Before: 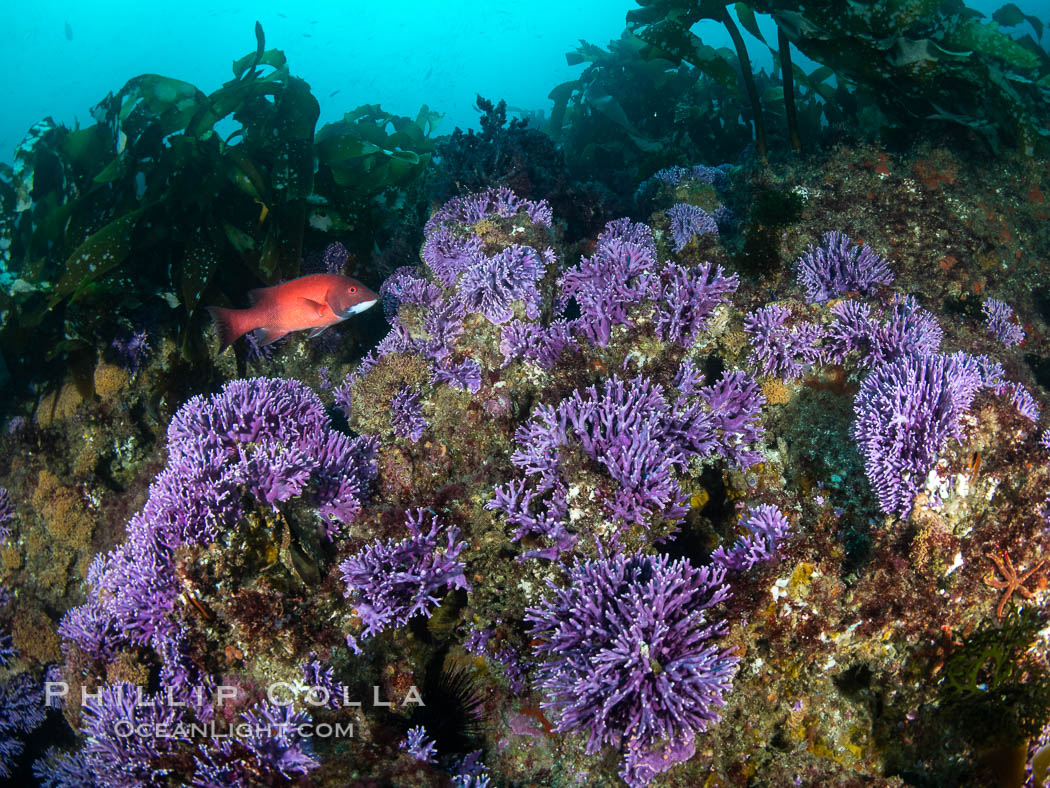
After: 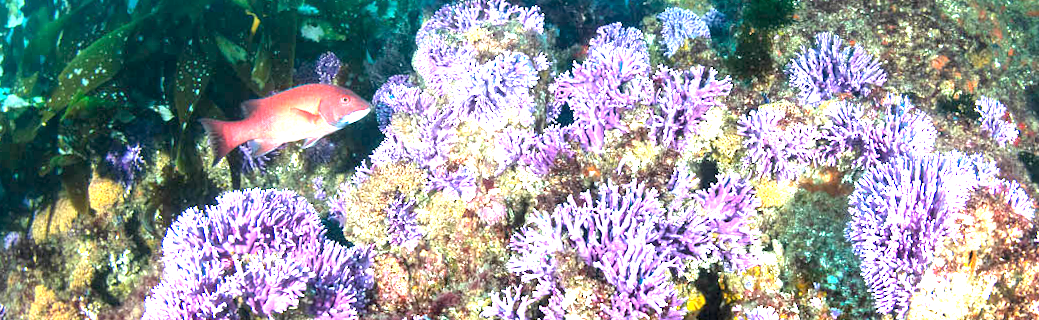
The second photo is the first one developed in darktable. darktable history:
exposure: black level correction 0.001, exposure 2.607 EV, compensate exposure bias true, compensate highlight preservation false
crop and rotate: top 23.84%, bottom 34.294%
rotate and perspective: rotation -1°, crop left 0.011, crop right 0.989, crop top 0.025, crop bottom 0.975
